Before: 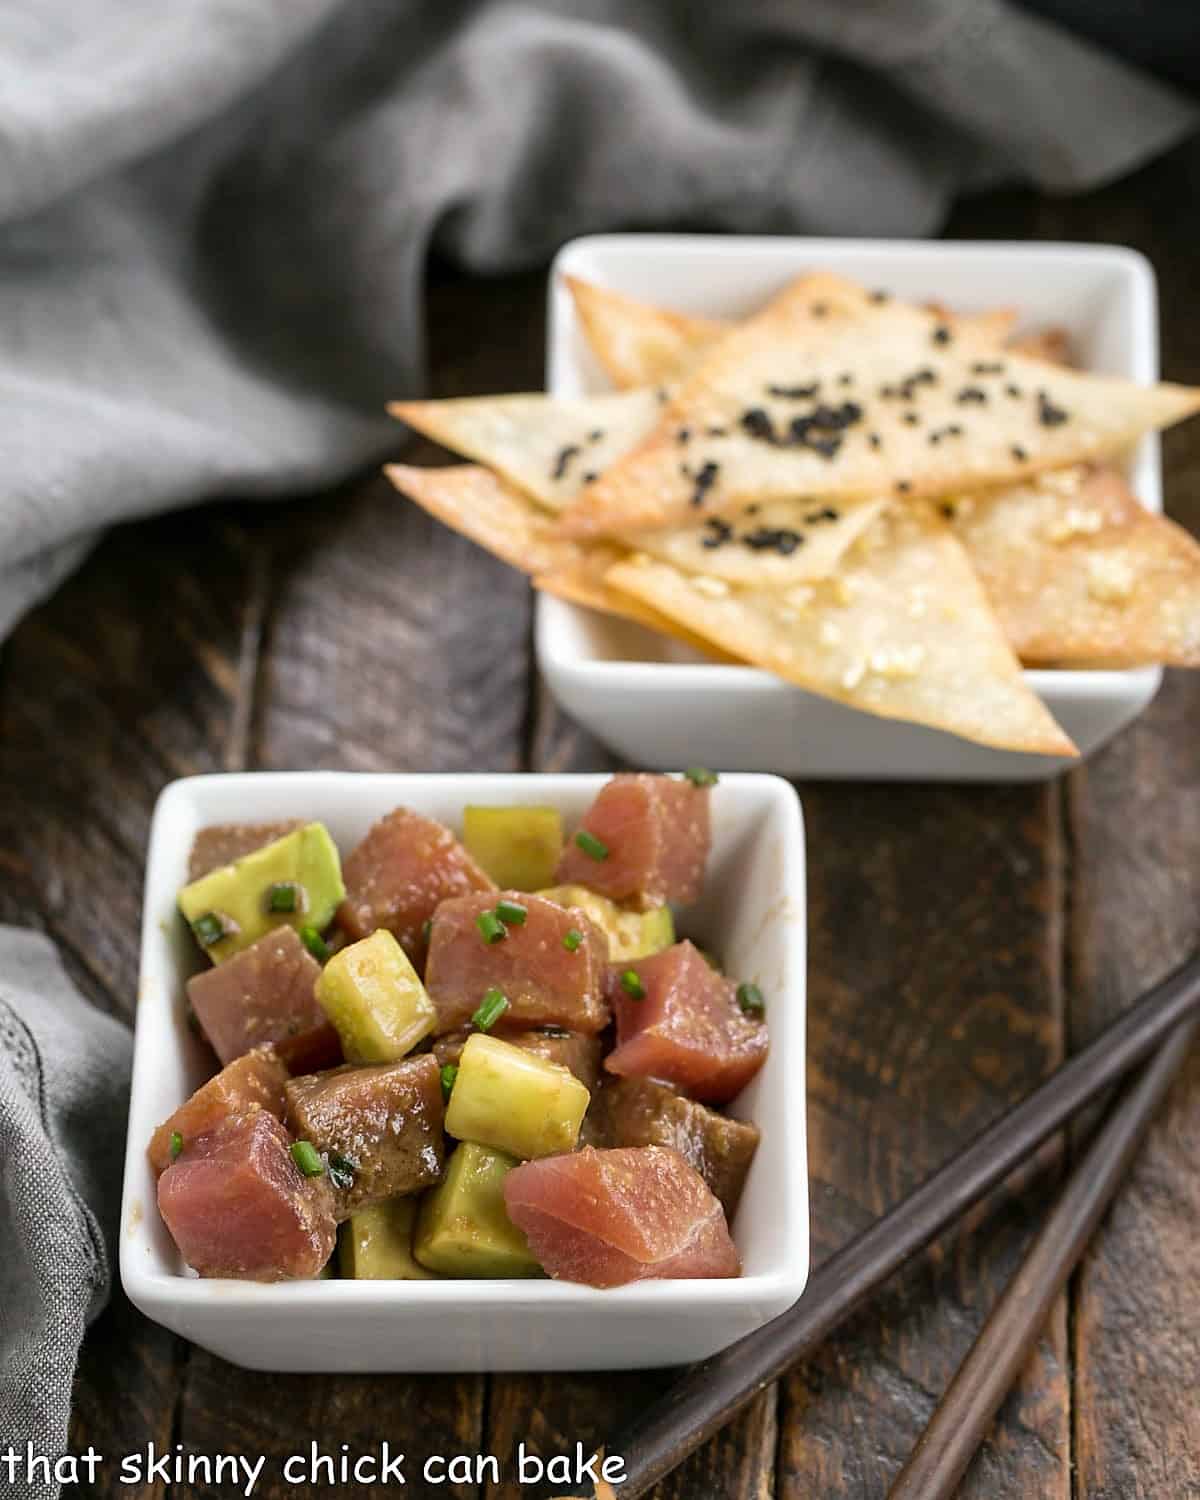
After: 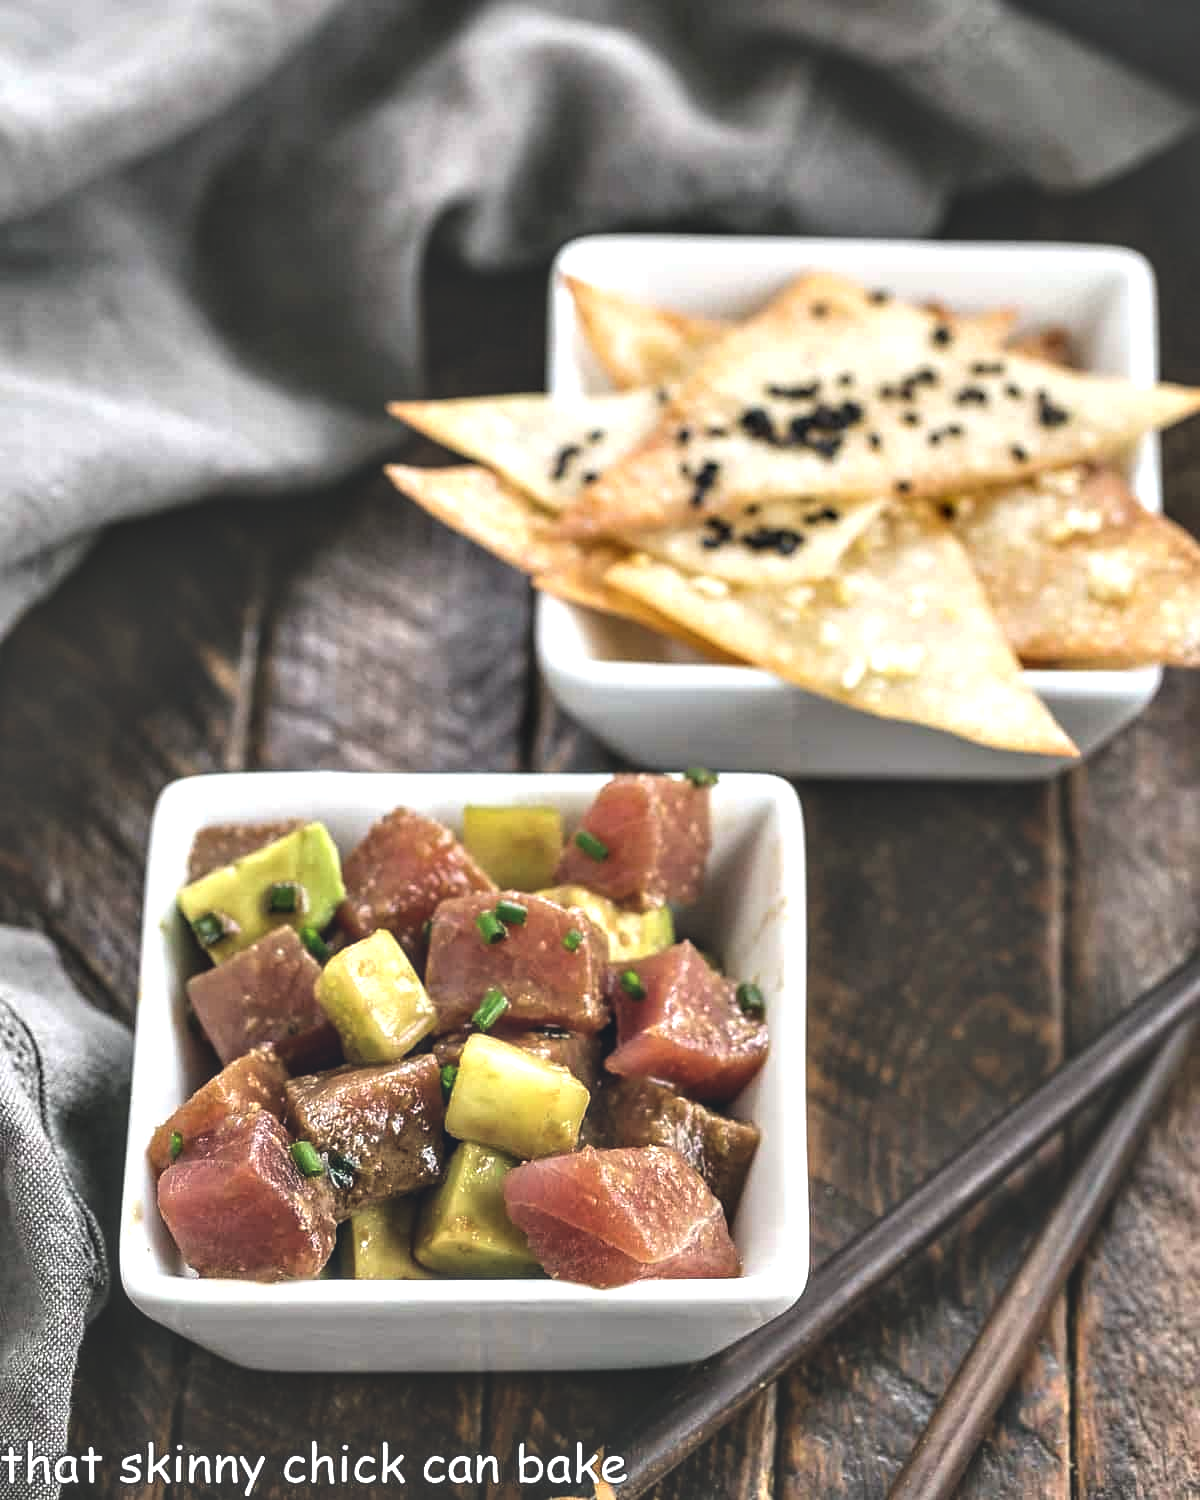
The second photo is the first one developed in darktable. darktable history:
local contrast: on, module defaults
contrast equalizer: y [[0.6 ×6], [0.55 ×6], [0 ×6], [0 ×6], [0 ×6]]
exposure: black level correction -0.041, exposure 0.062 EV, compensate exposure bias true, compensate highlight preservation false
